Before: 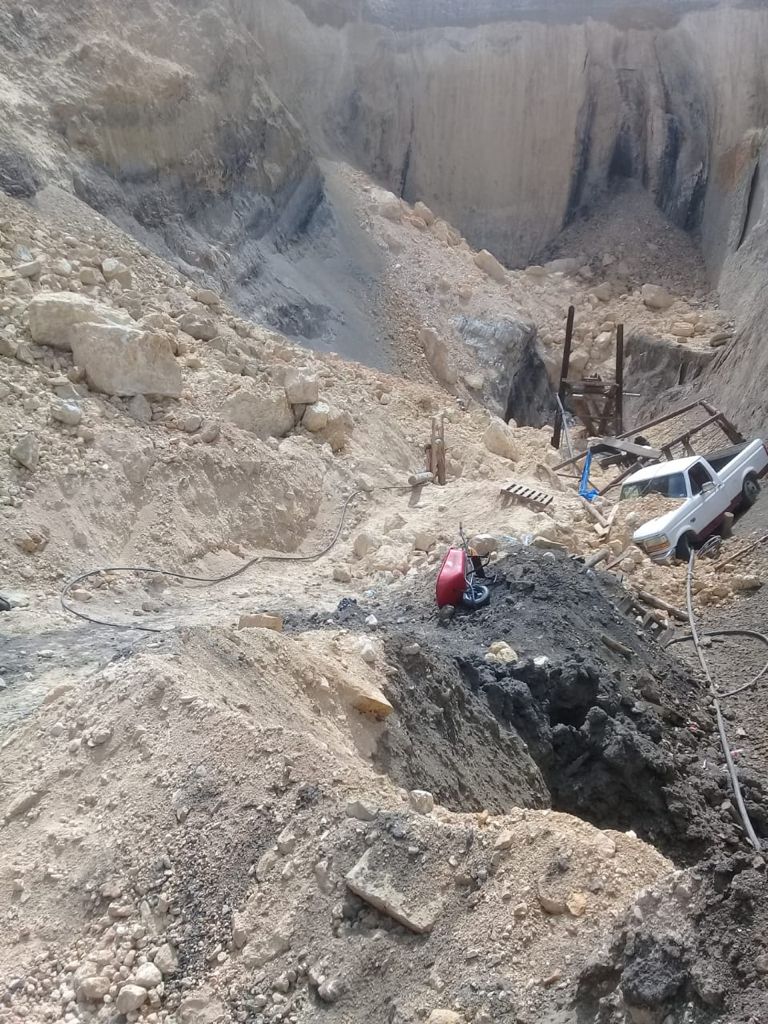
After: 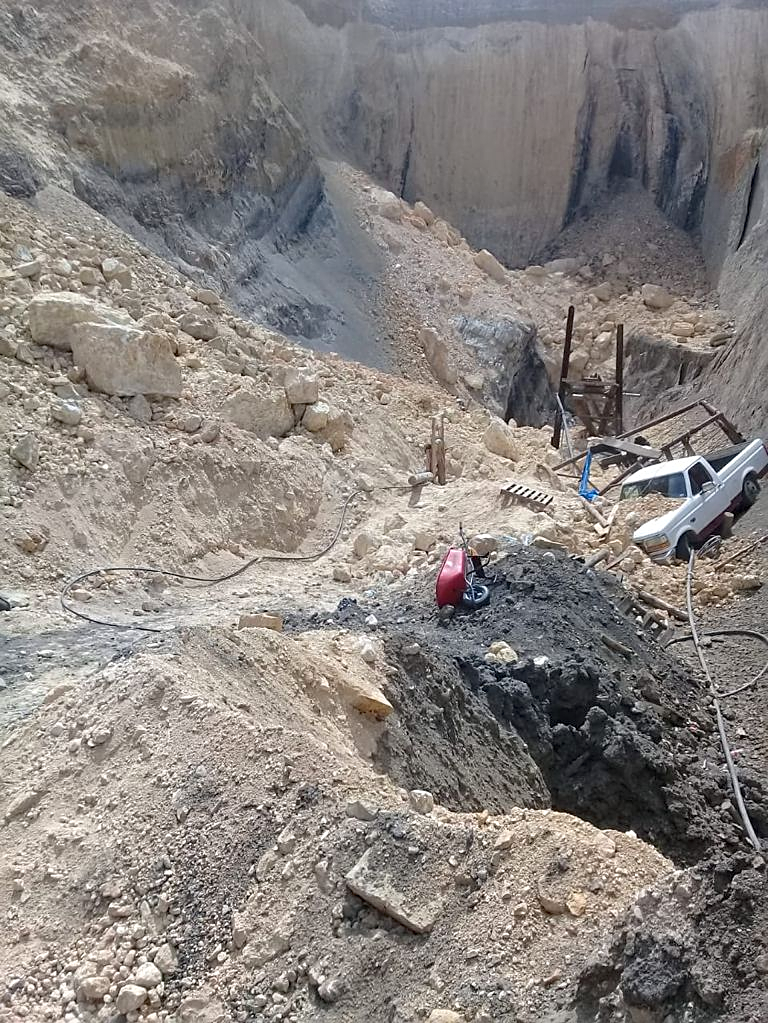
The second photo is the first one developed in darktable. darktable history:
crop: bottom 0.066%
sharpen: on, module defaults
haze removal: adaptive false
